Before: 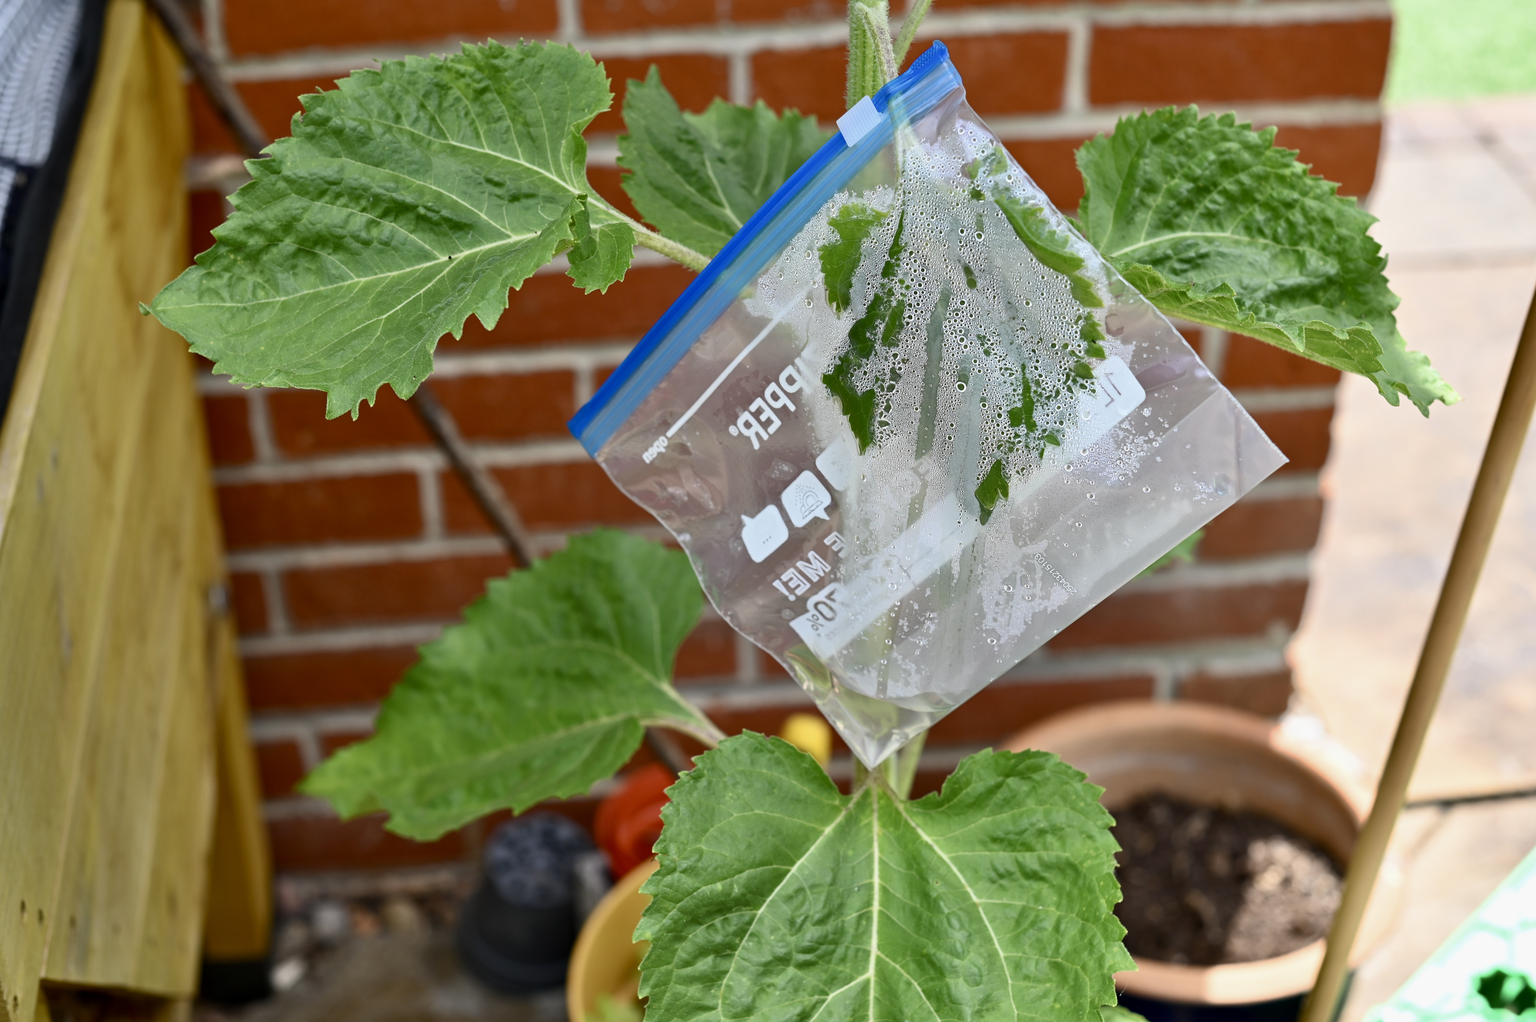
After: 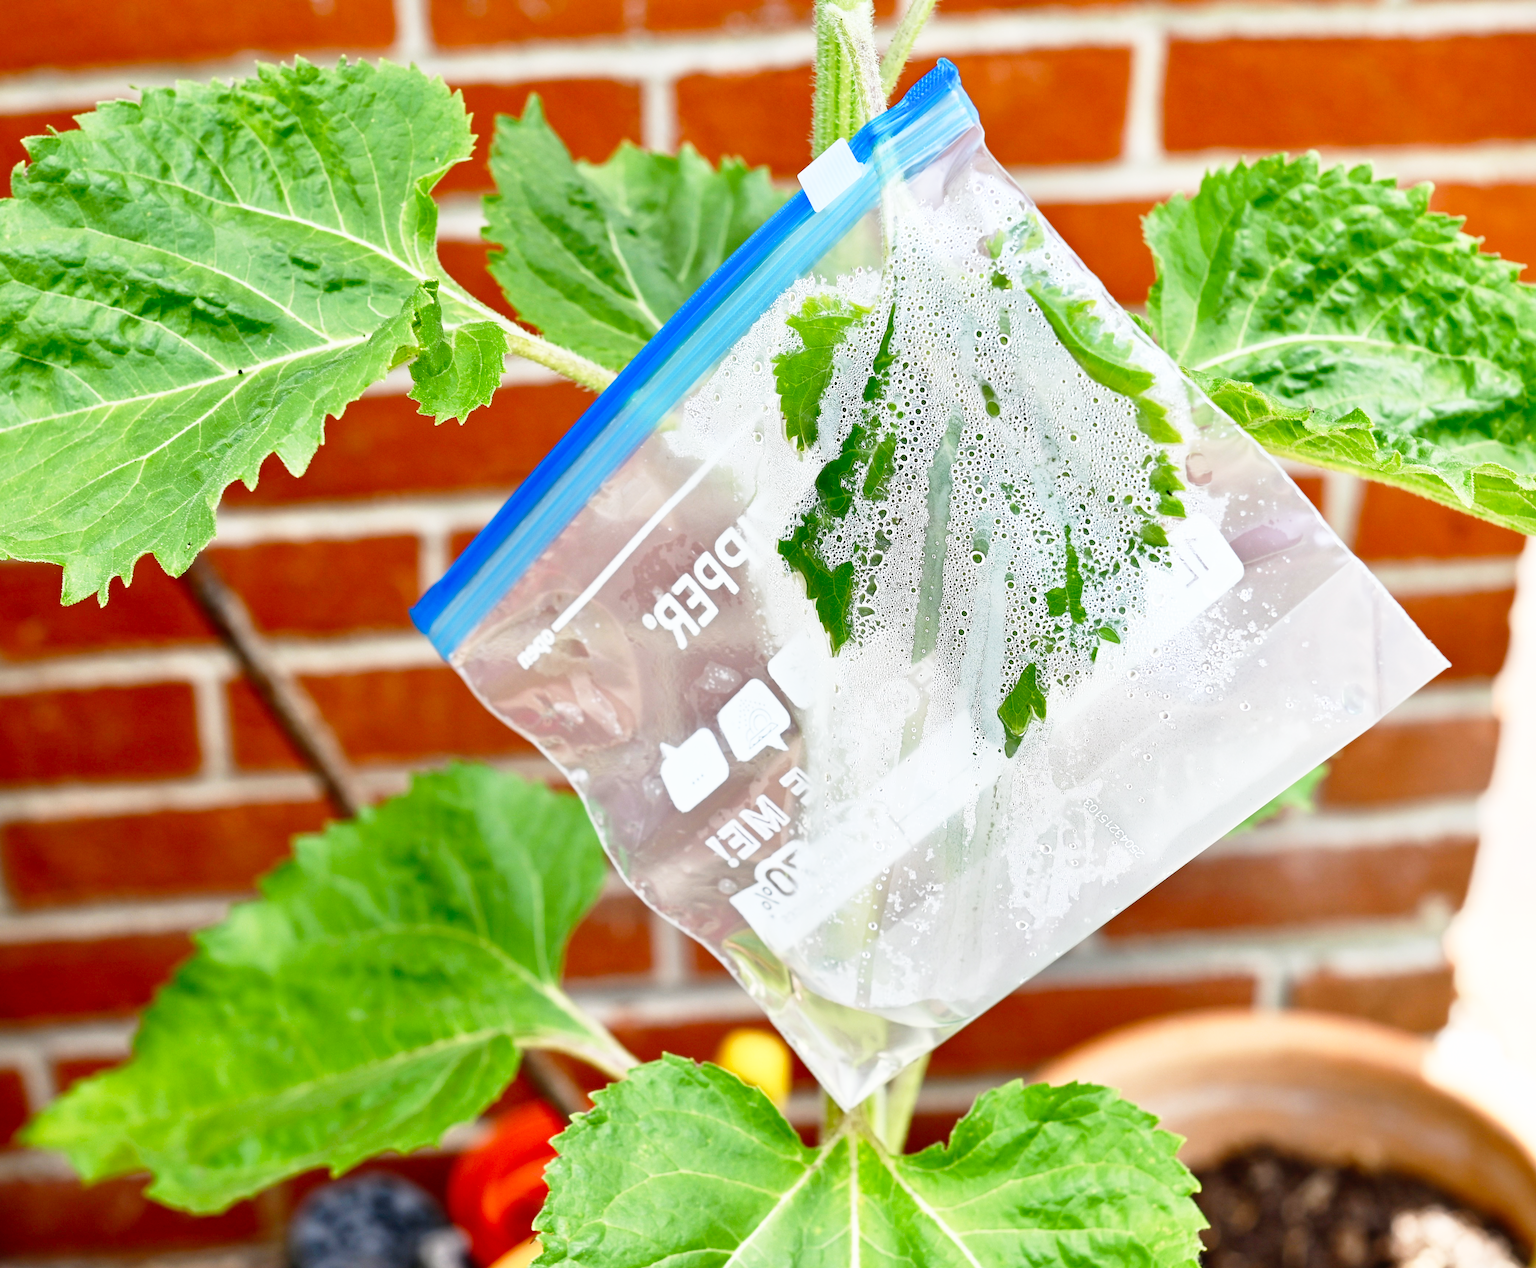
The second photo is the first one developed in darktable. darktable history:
base curve: curves: ch0 [(0, 0) (0.012, 0.01) (0.073, 0.168) (0.31, 0.711) (0.645, 0.957) (1, 1)], preserve colors none
crop: left 18.479%, right 12.2%, bottom 13.971%
